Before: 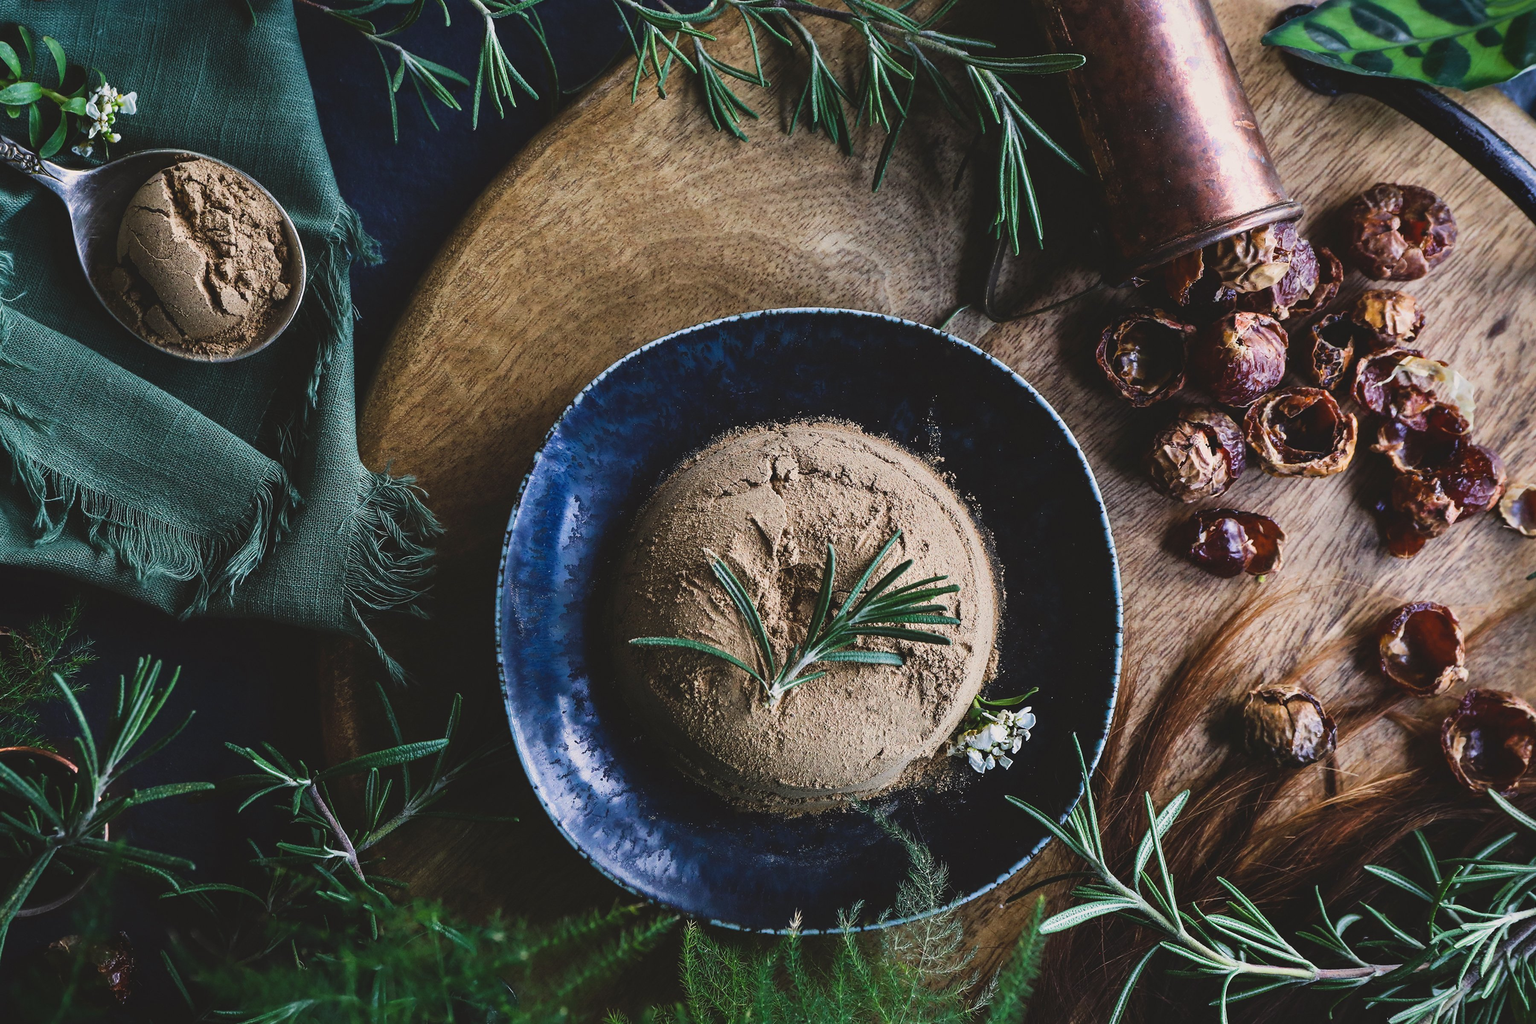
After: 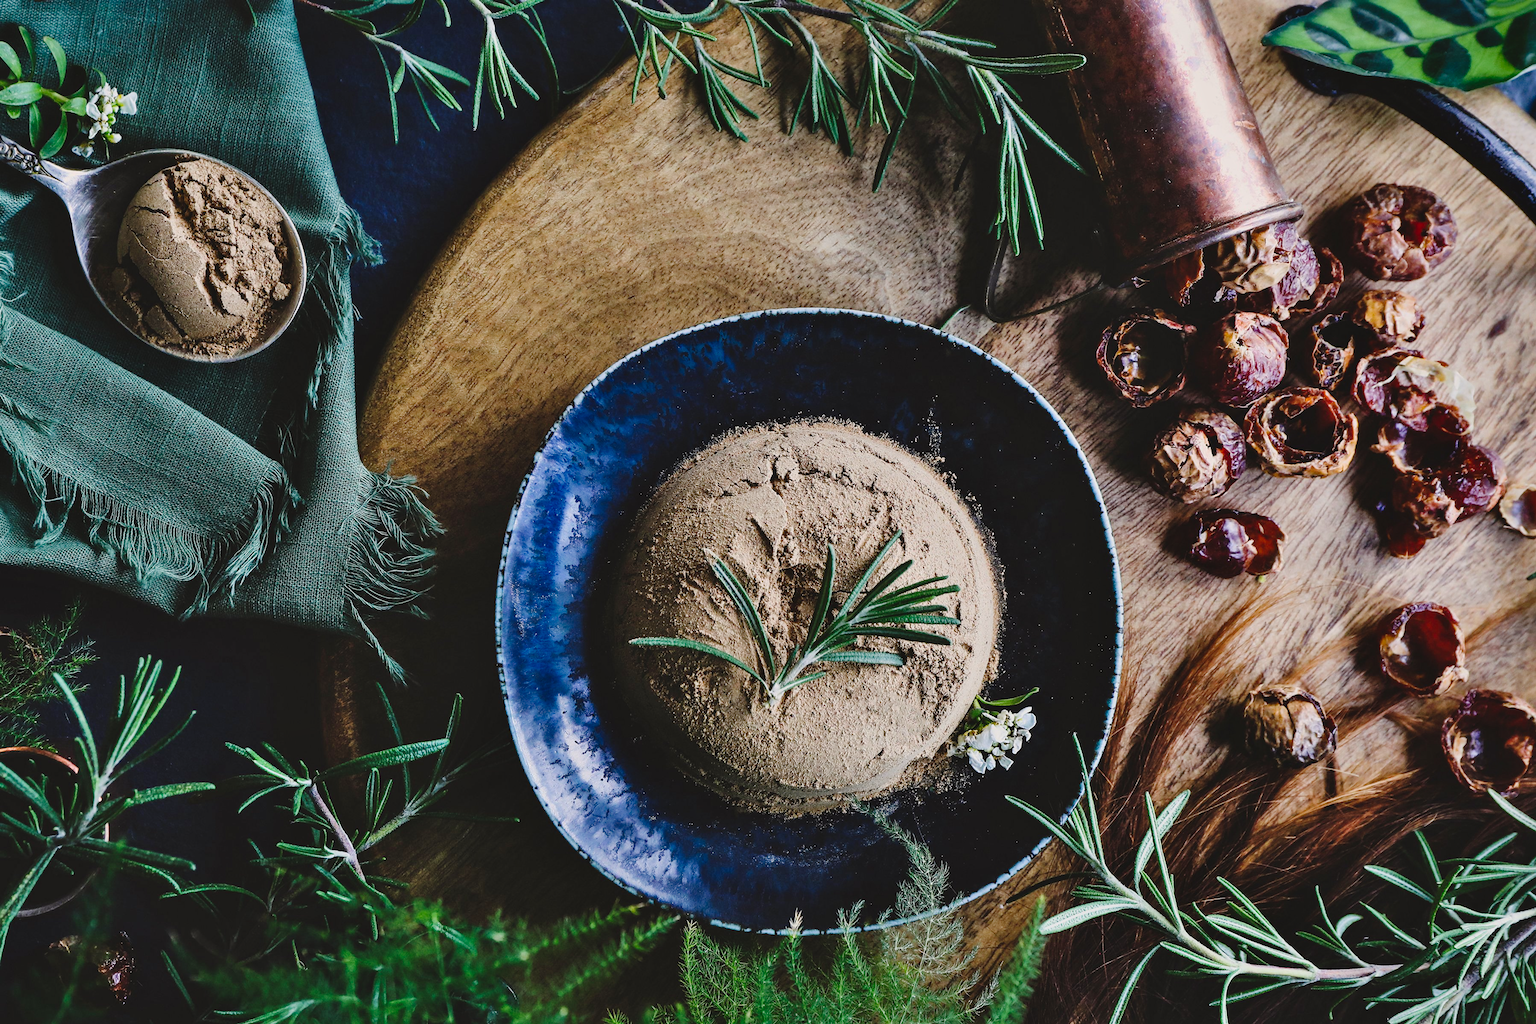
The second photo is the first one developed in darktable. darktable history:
tone curve: curves: ch0 [(0, 0) (0.003, 0.011) (0.011, 0.012) (0.025, 0.013) (0.044, 0.023) (0.069, 0.04) (0.1, 0.06) (0.136, 0.094) (0.177, 0.145) (0.224, 0.213) (0.277, 0.301) (0.335, 0.389) (0.399, 0.473) (0.468, 0.554) (0.543, 0.627) (0.623, 0.694) (0.709, 0.763) (0.801, 0.83) (0.898, 0.906) (1, 1)], preserve colors none
shadows and highlights: shadows 43.71, white point adjustment -1.46, soften with gaussian
